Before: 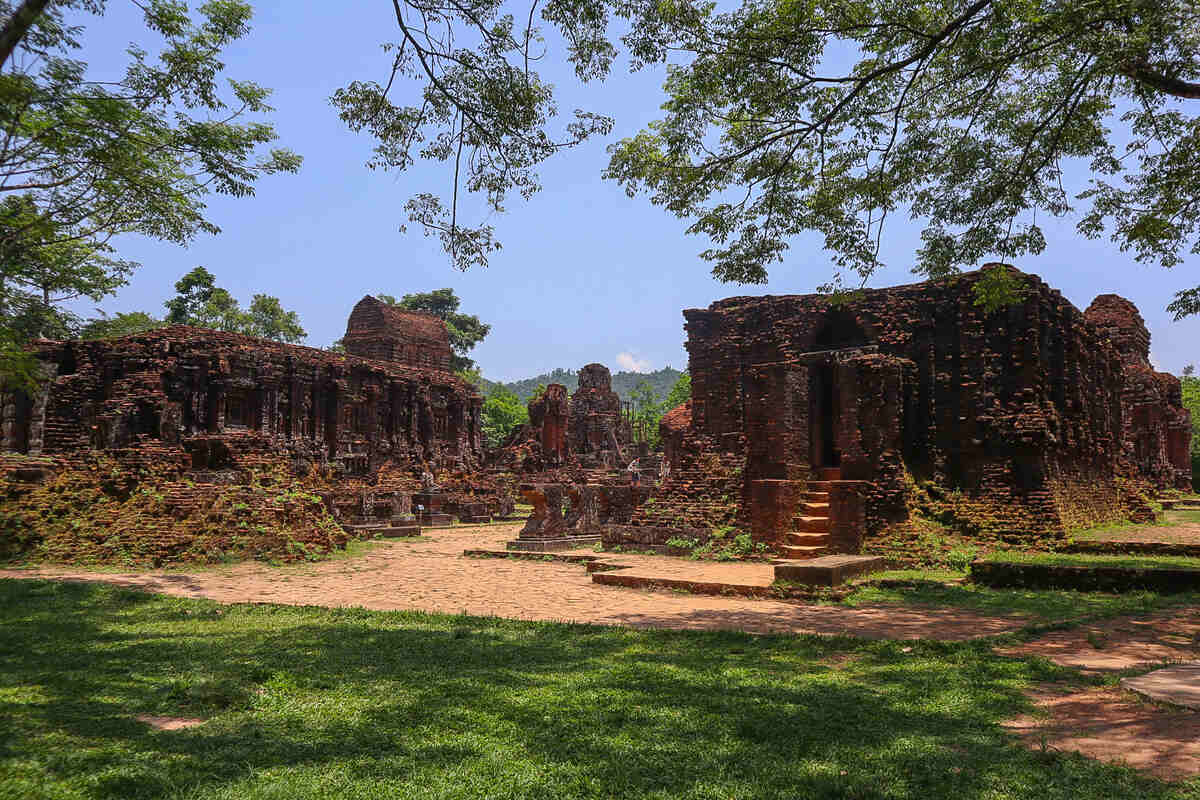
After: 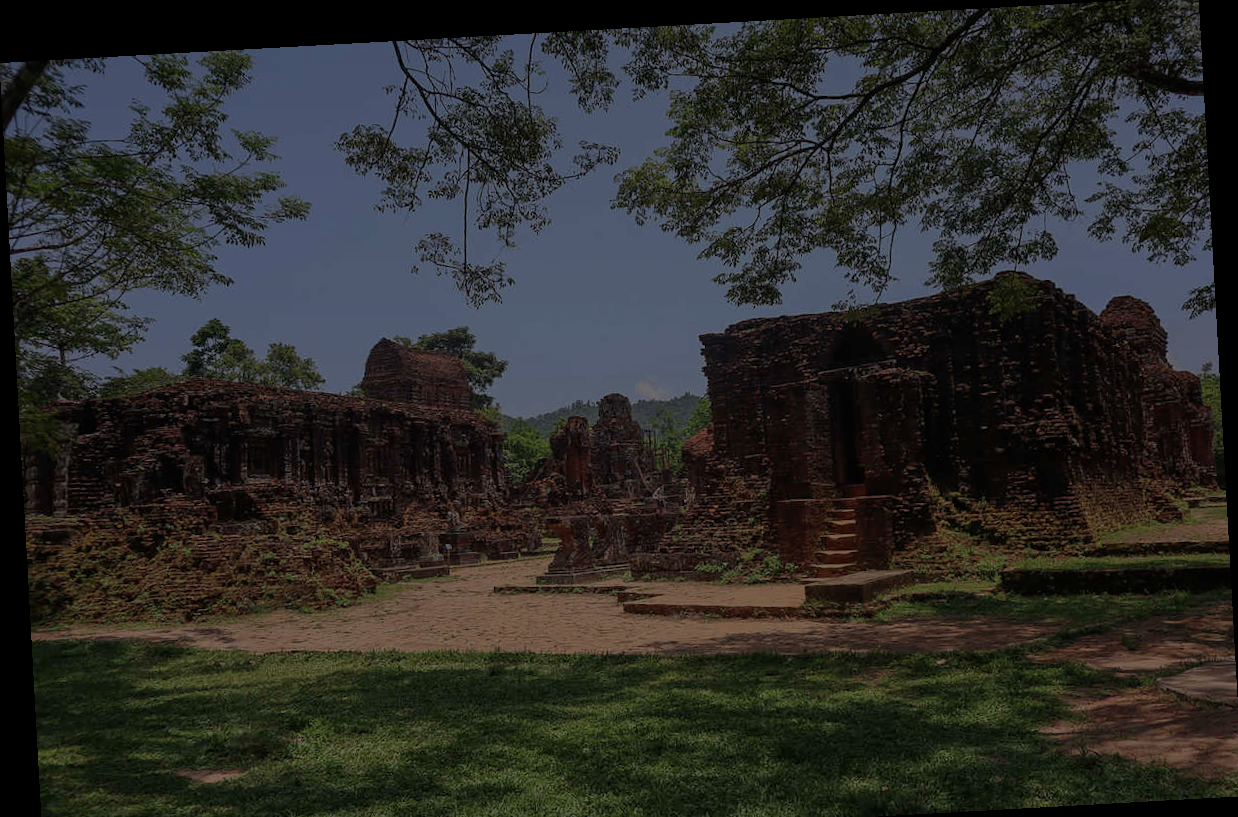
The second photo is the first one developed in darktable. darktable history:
crop: top 0.448%, right 0.264%, bottom 5.045%
graduated density: on, module defaults
rotate and perspective: rotation -3.18°, automatic cropping off
color balance rgb: perceptual brilliance grading › global brilliance -48.39%
